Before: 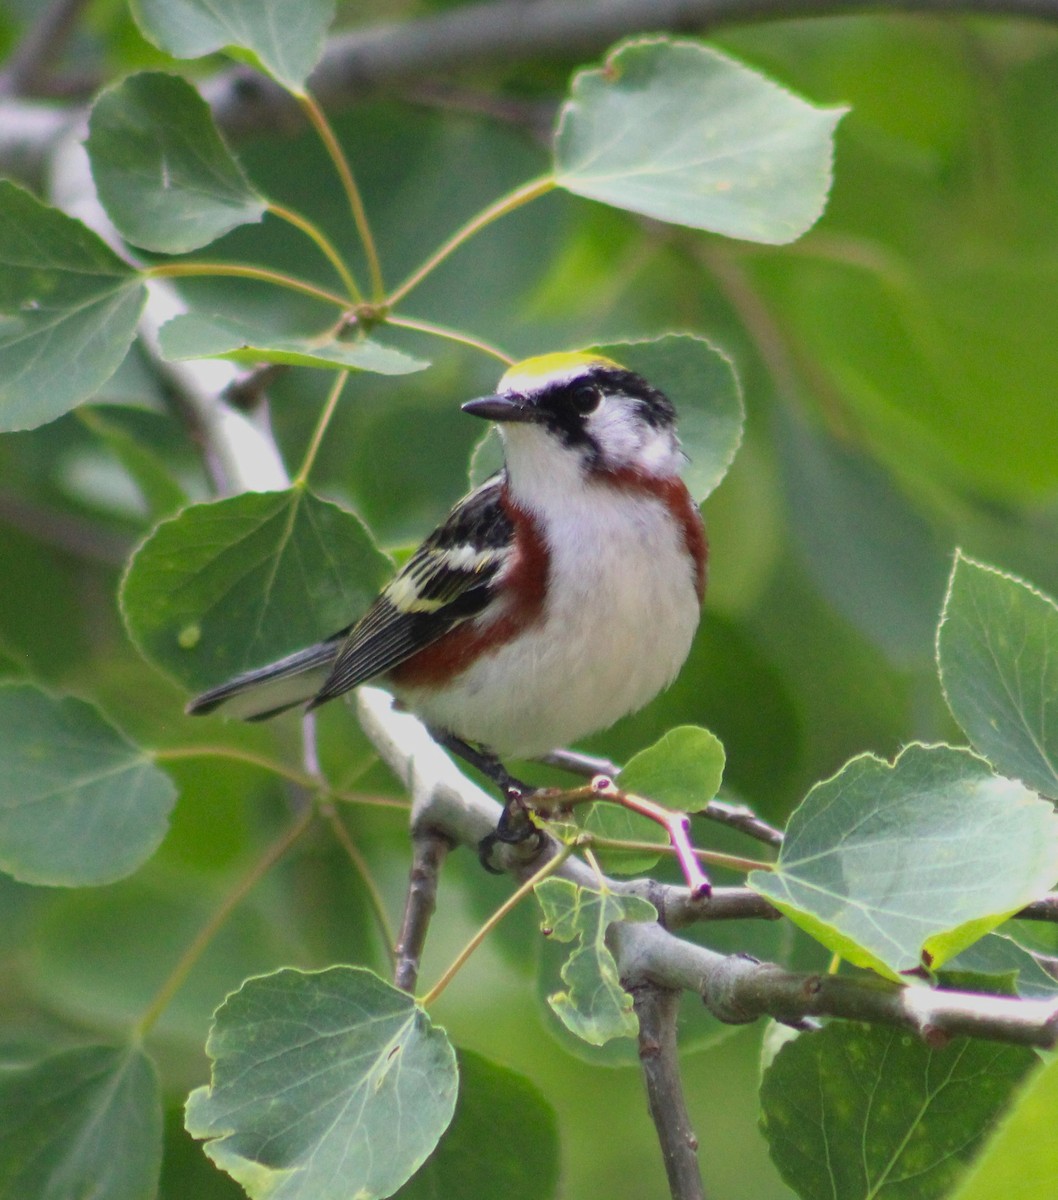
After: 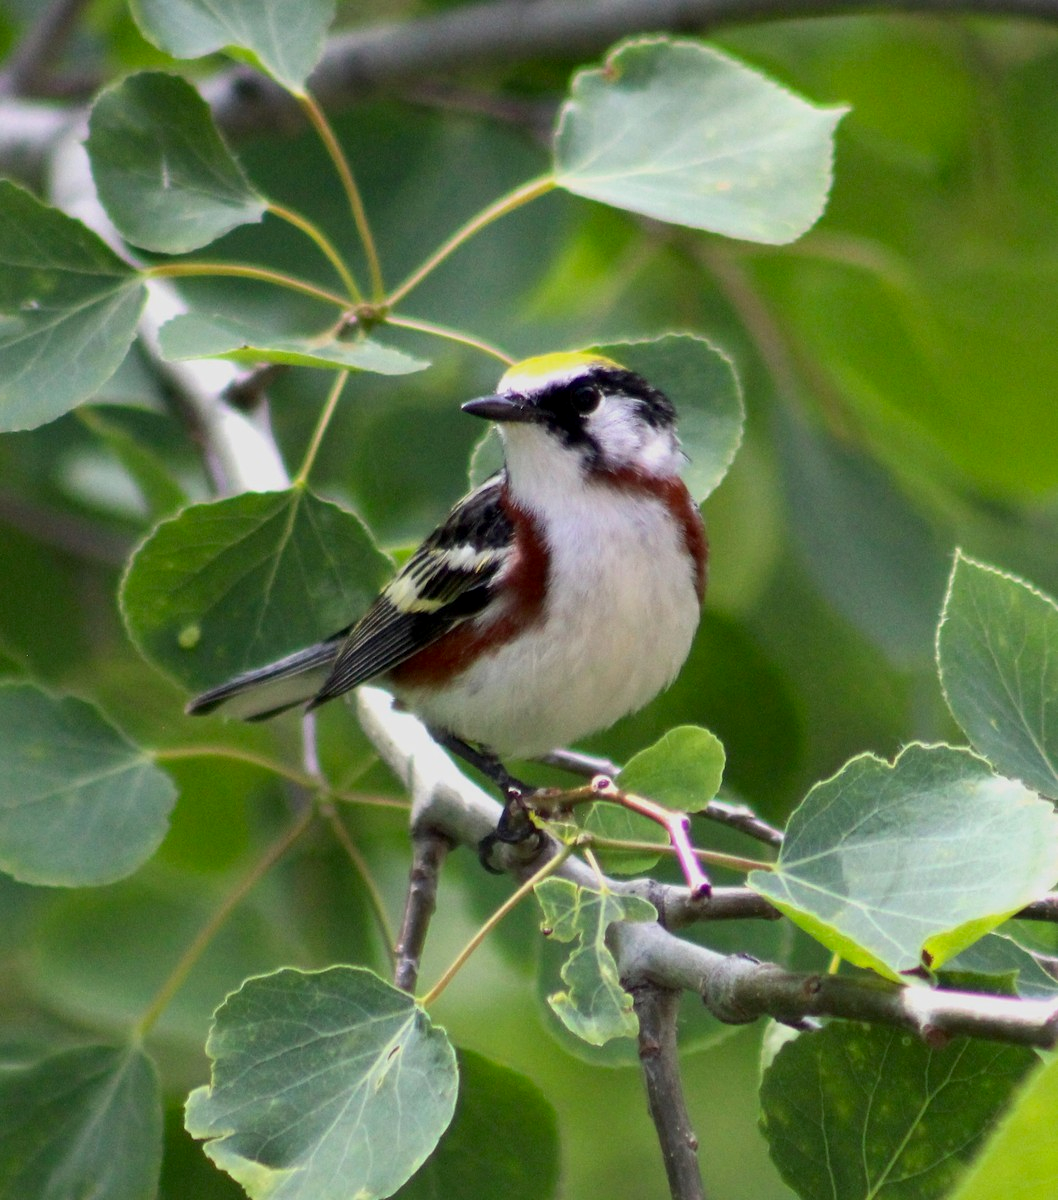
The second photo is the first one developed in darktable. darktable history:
exposure: black level correction 0.009, exposure -0.159 EV, compensate highlight preservation false
tone equalizer: -8 EV -0.417 EV, -7 EV -0.389 EV, -6 EV -0.333 EV, -5 EV -0.222 EV, -3 EV 0.222 EV, -2 EV 0.333 EV, -1 EV 0.389 EV, +0 EV 0.417 EV, edges refinement/feathering 500, mask exposure compensation -1.57 EV, preserve details no
